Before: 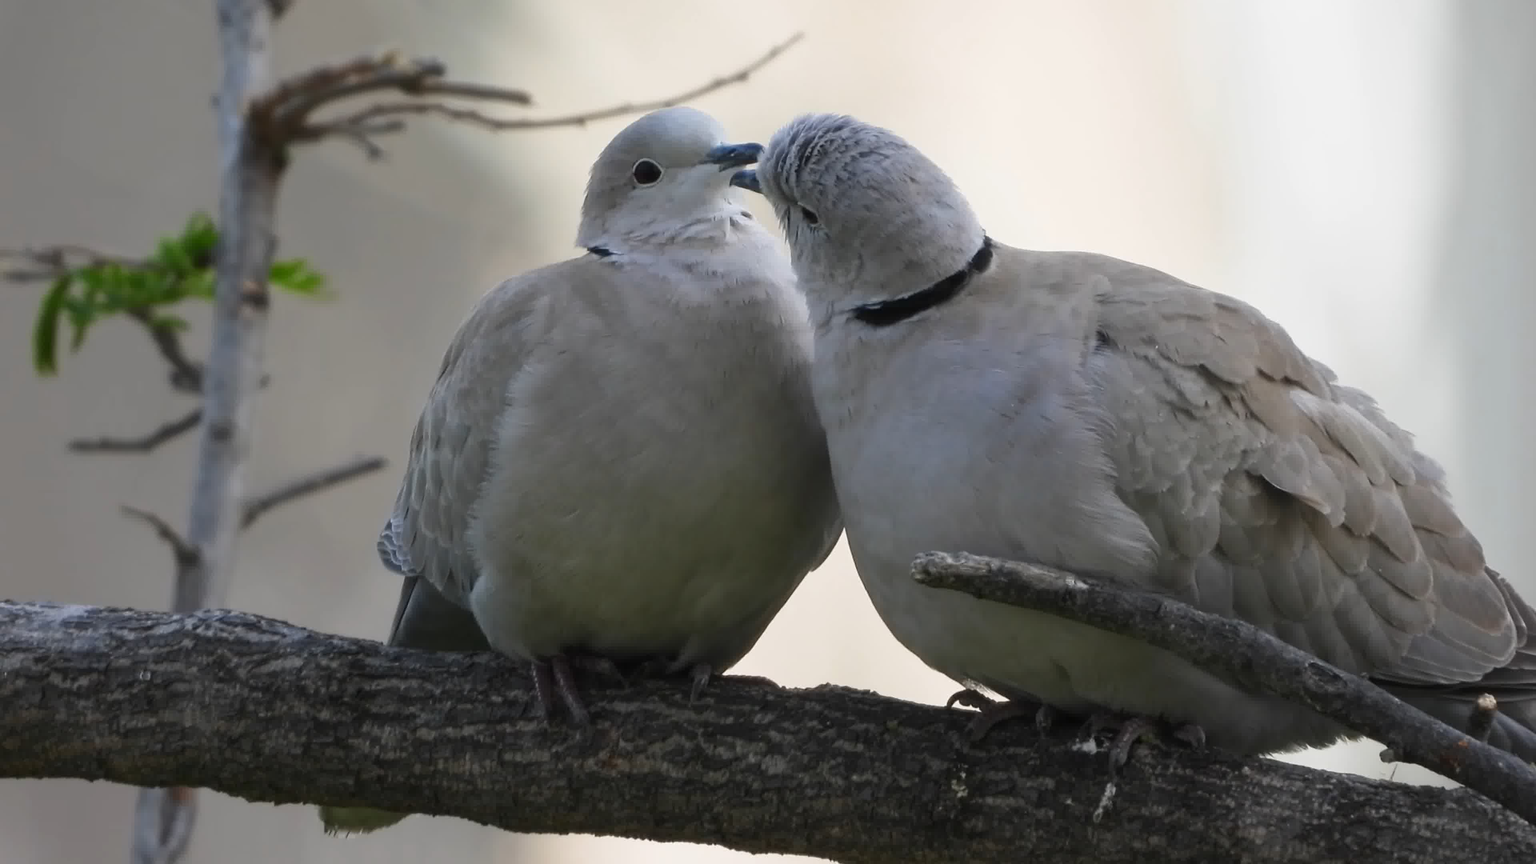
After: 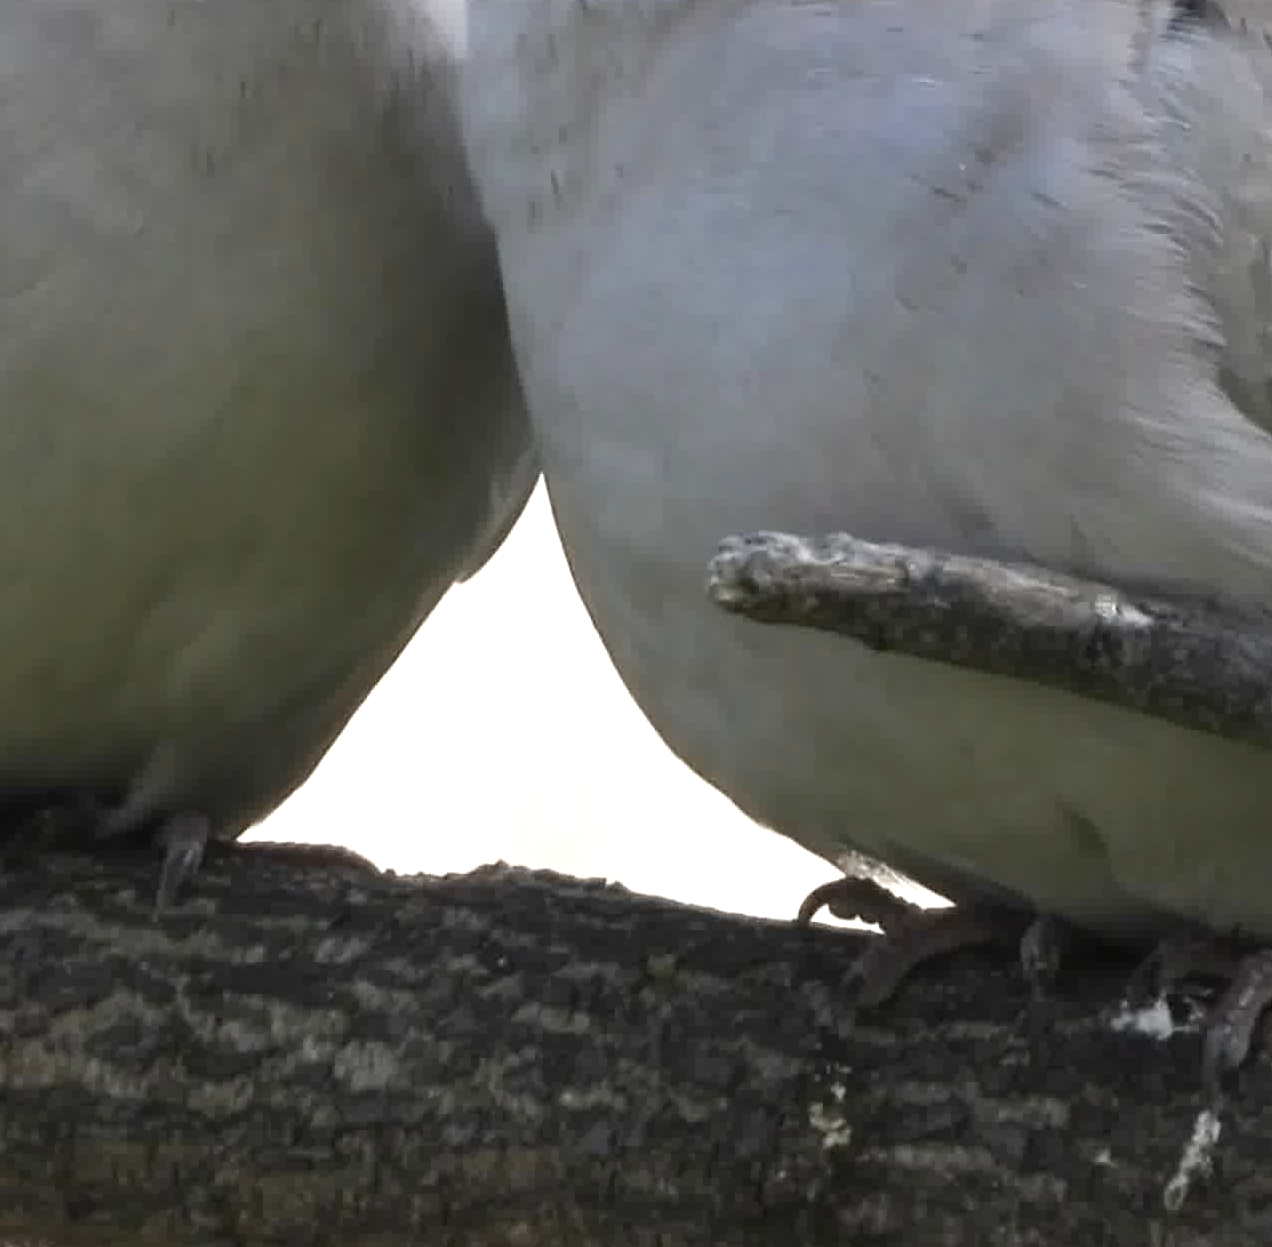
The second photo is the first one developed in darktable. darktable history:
crop: left 40.878%, top 39.176%, right 25.993%, bottom 3.081%
exposure: exposure 0.648 EV, compensate highlight preservation false
